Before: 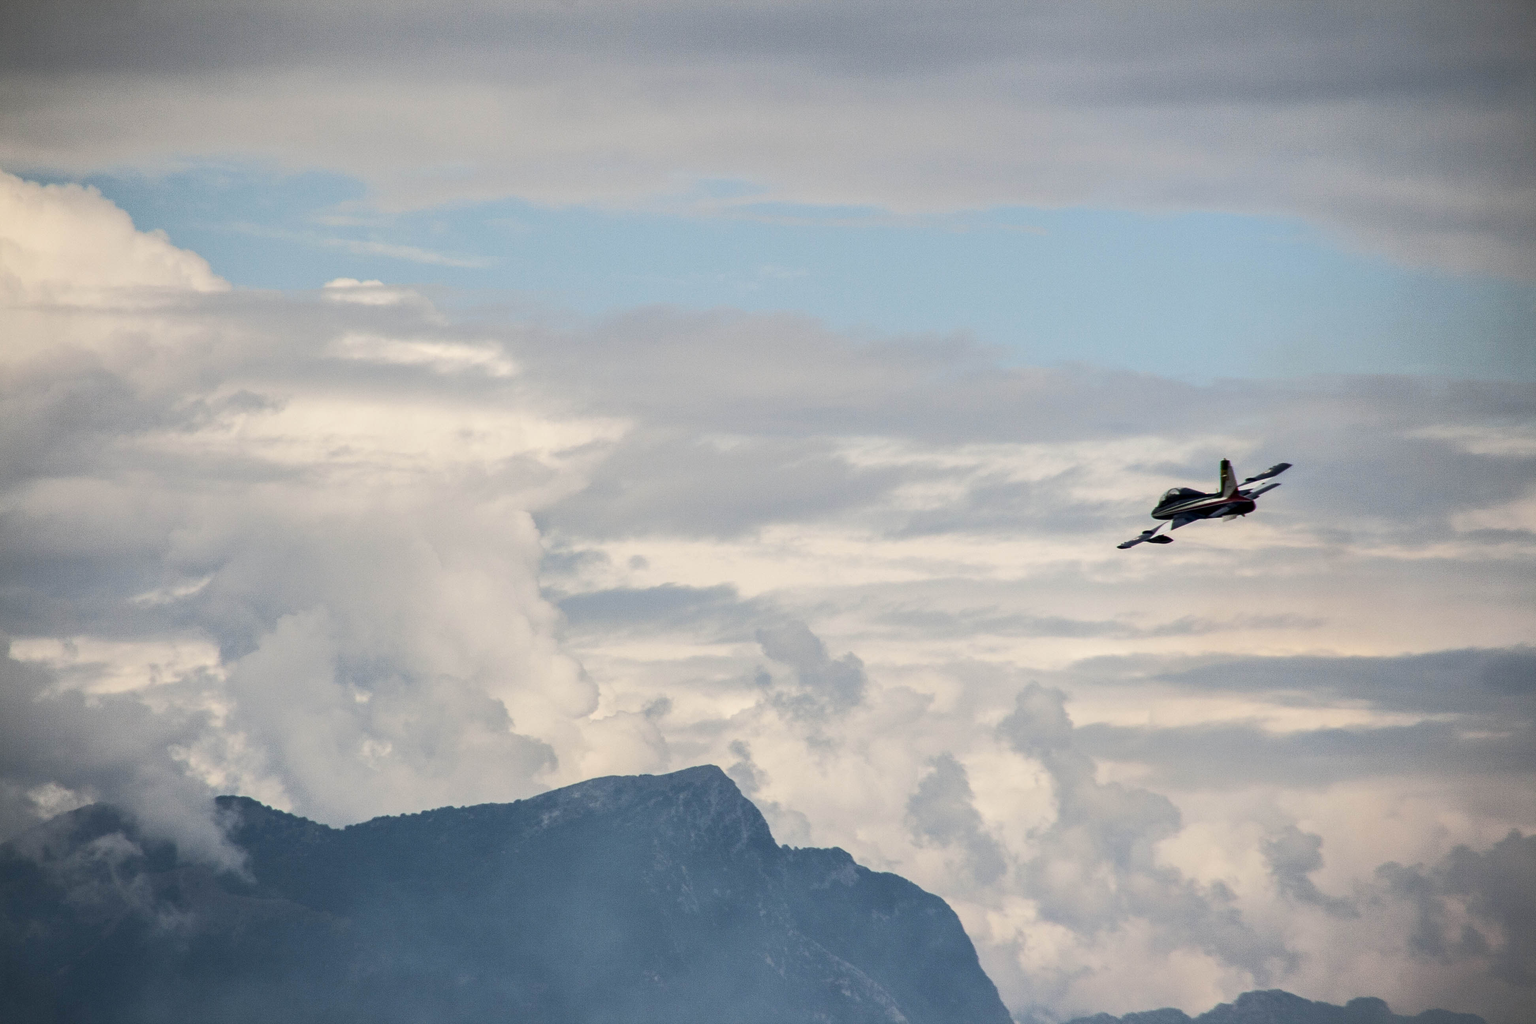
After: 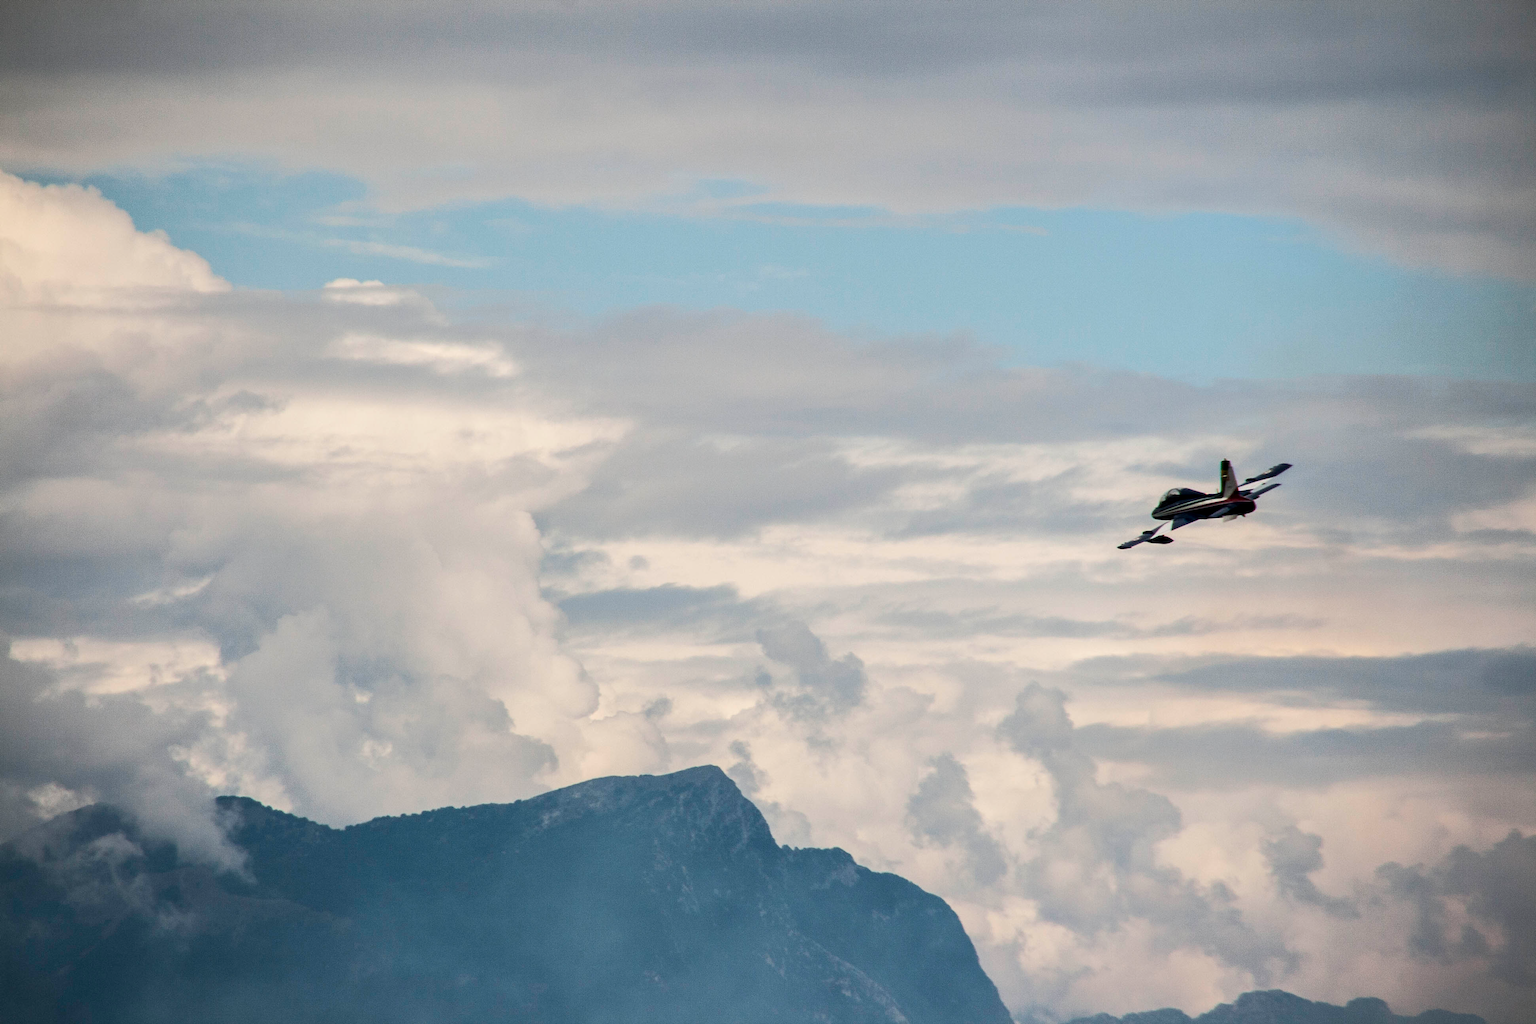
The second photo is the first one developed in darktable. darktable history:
color correction: highlights a* -0.171, highlights b* -0.076
